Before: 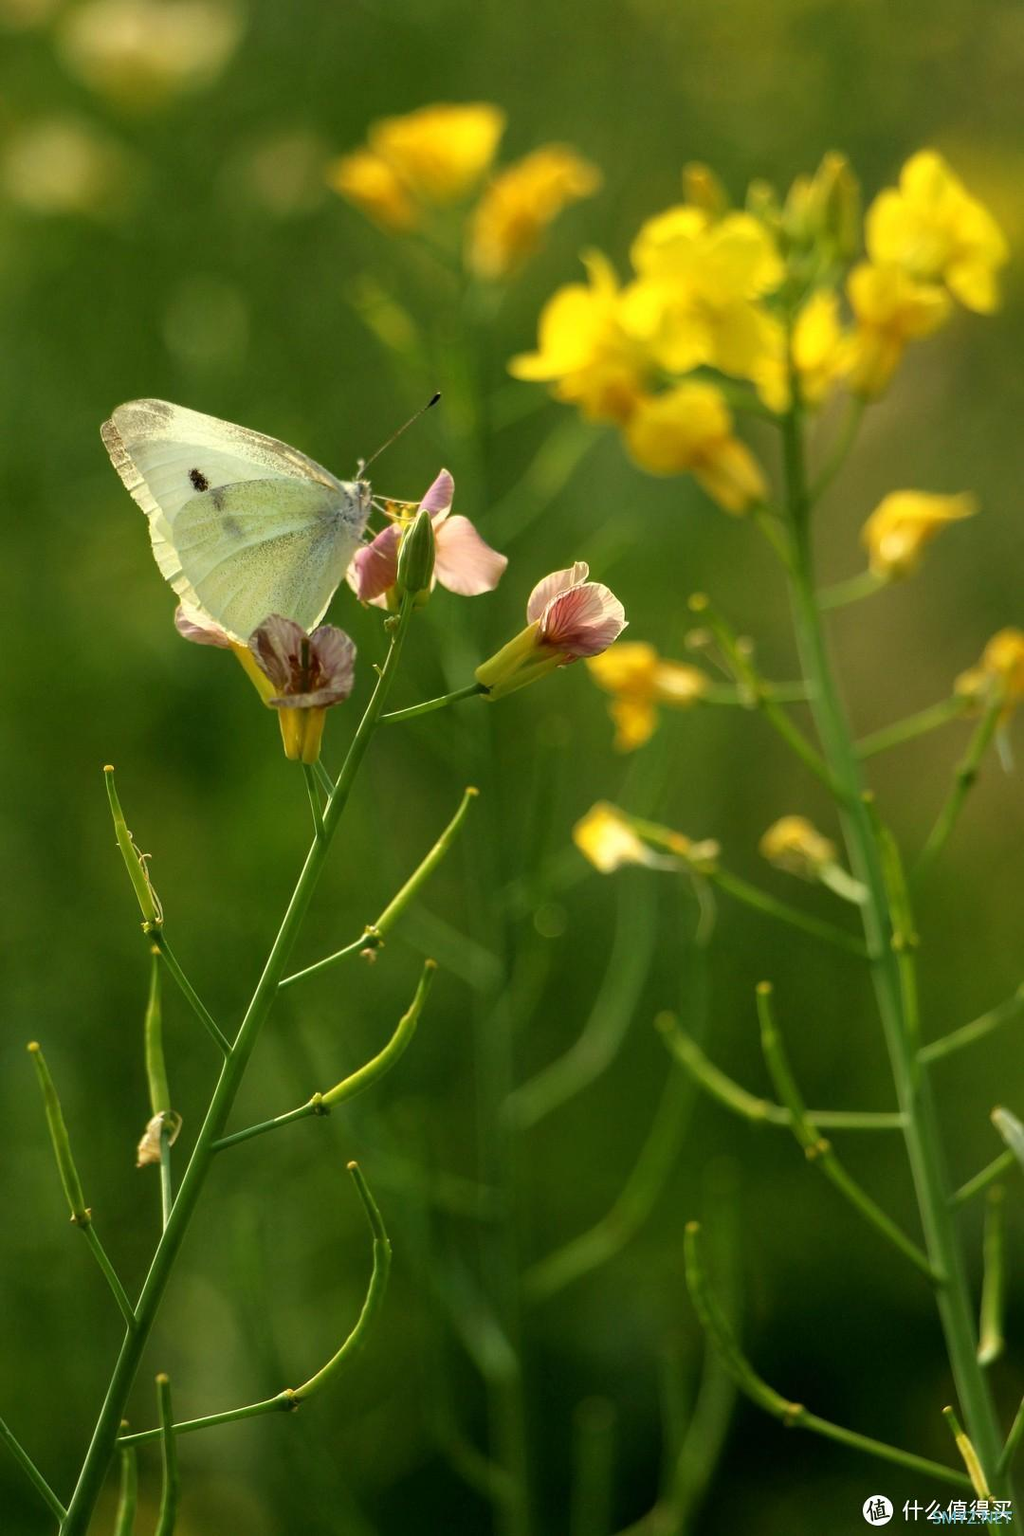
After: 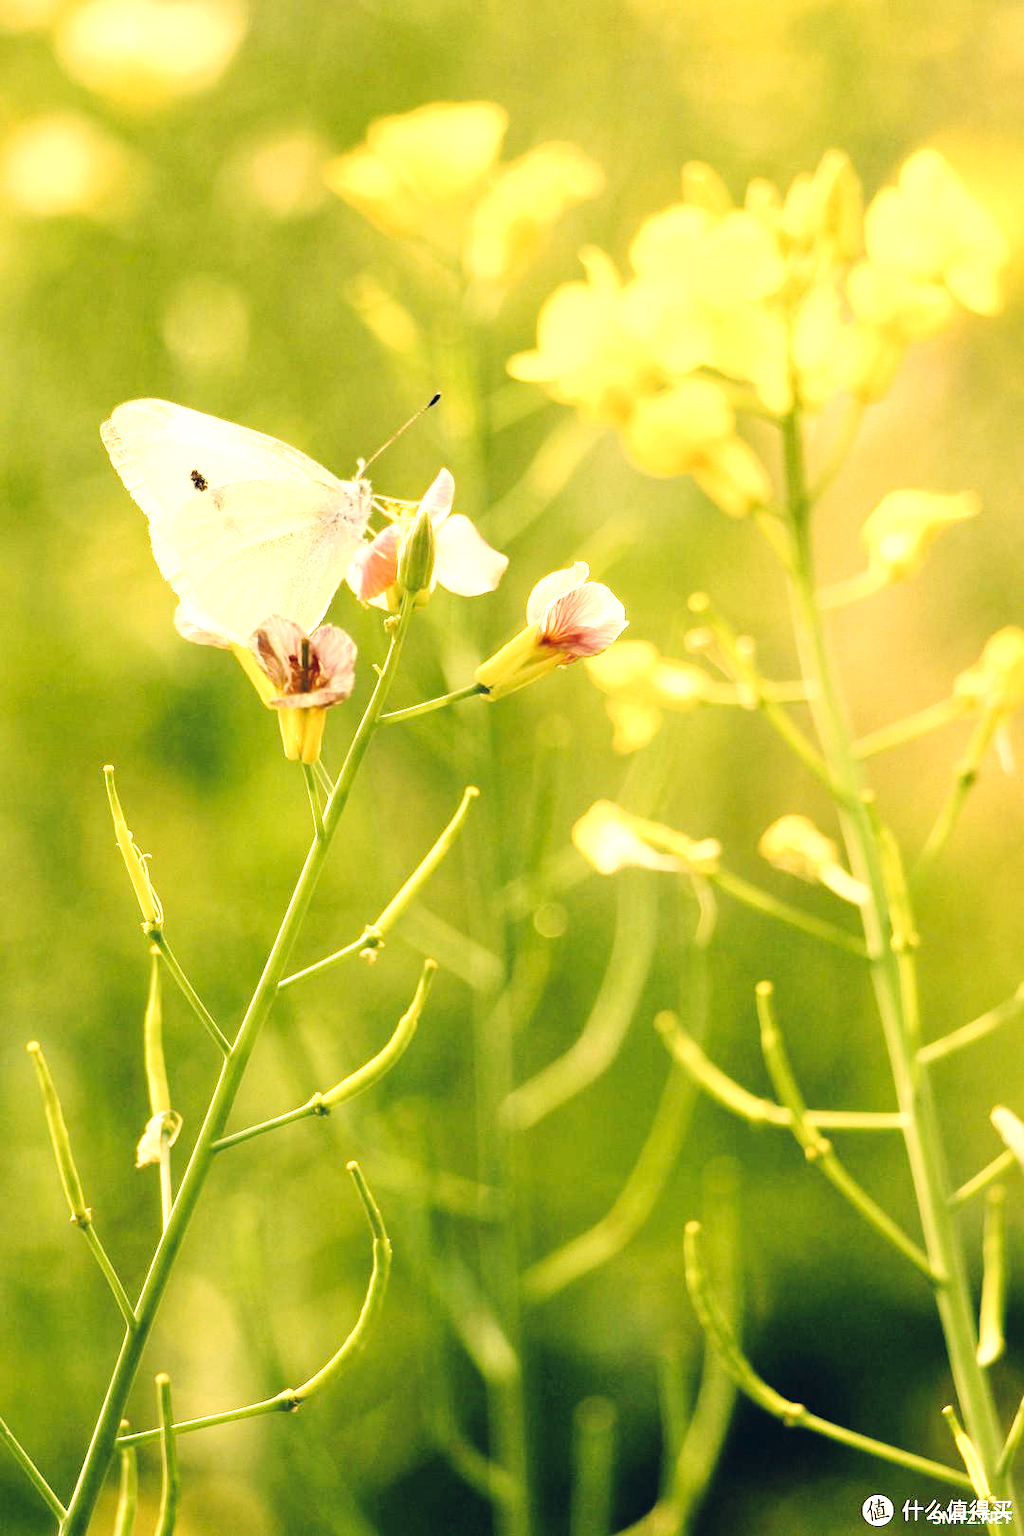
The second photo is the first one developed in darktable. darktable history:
exposure: exposure 2 EV, compensate highlight preservation false
color correction: highlights a* 19.59, highlights b* 27.49, shadows a* 3.46, shadows b* -17.28, saturation 0.73
base curve: curves: ch0 [(0, 0) (0.036, 0.025) (0.121, 0.166) (0.206, 0.329) (0.605, 0.79) (1, 1)], preserve colors none
